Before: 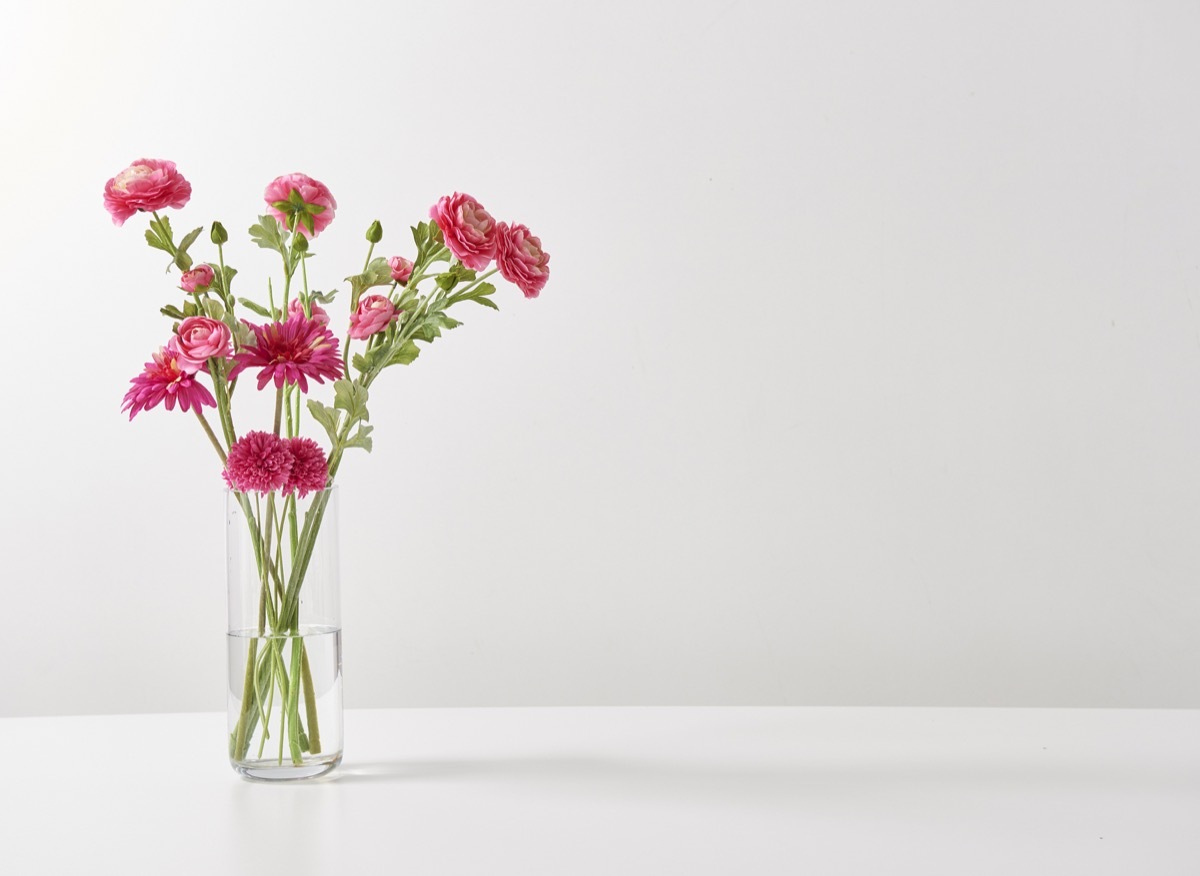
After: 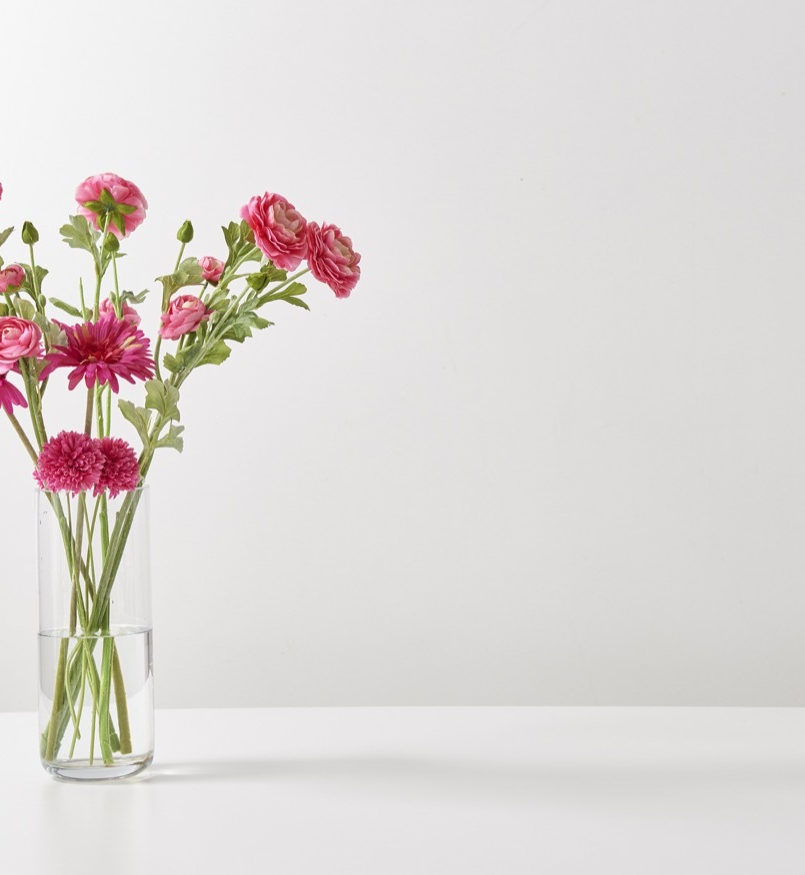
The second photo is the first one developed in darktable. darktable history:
crop and rotate: left 15.774%, right 17.139%
